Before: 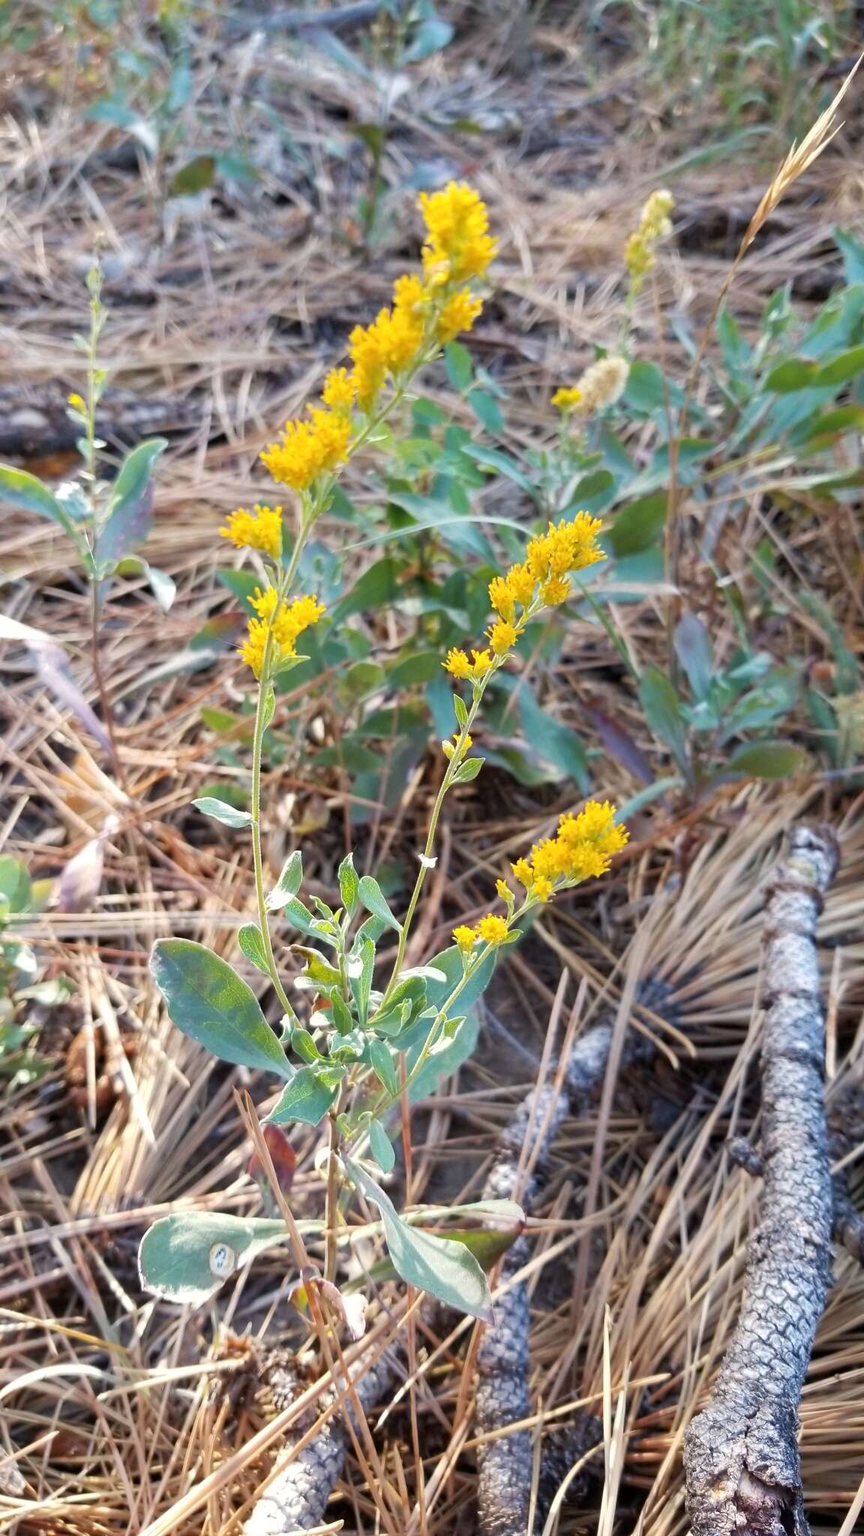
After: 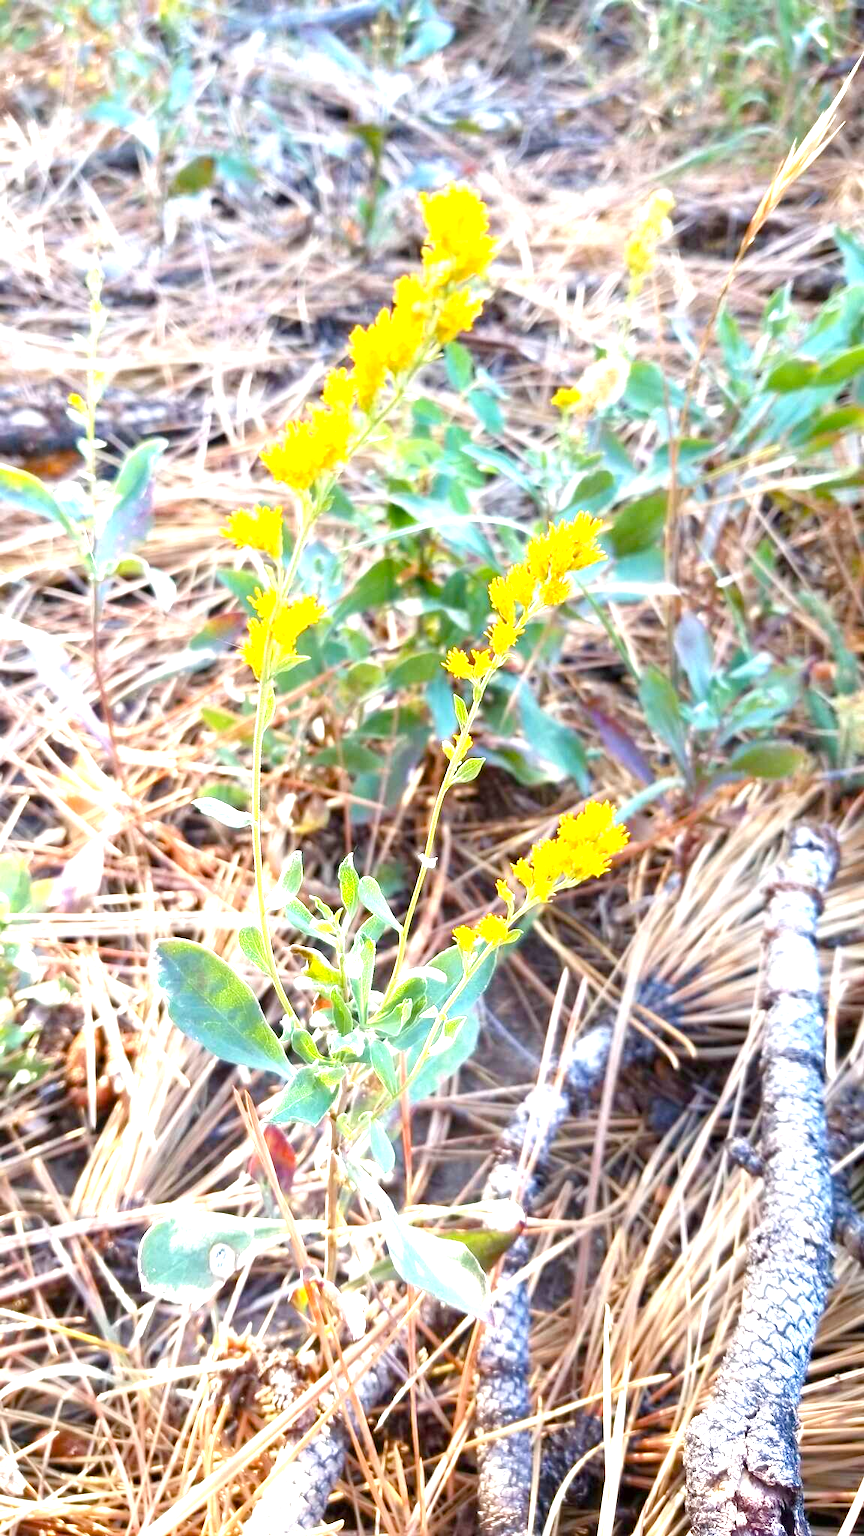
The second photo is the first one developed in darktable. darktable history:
exposure: black level correction 0, exposure 1.29 EV, compensate highlight preservation false
color balance rgb: perceptual saturation grading › global saturation 35.016%, perceptual saturation grading › highlights -29.838%, perceptual saturation grading › shadows 35.417%
